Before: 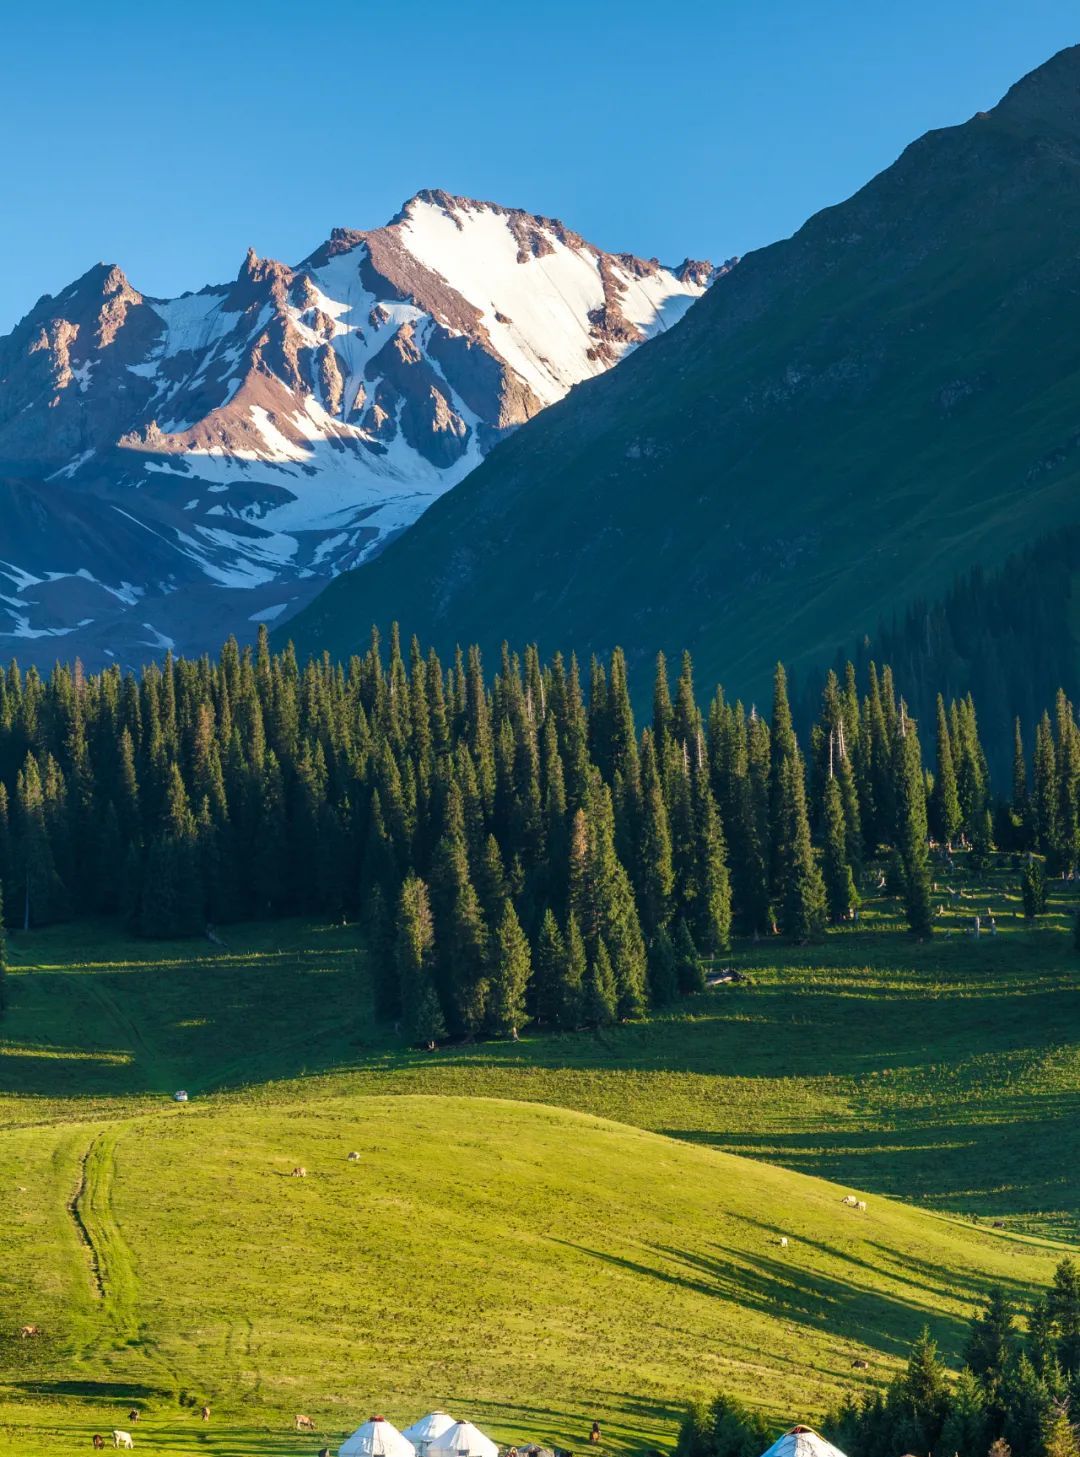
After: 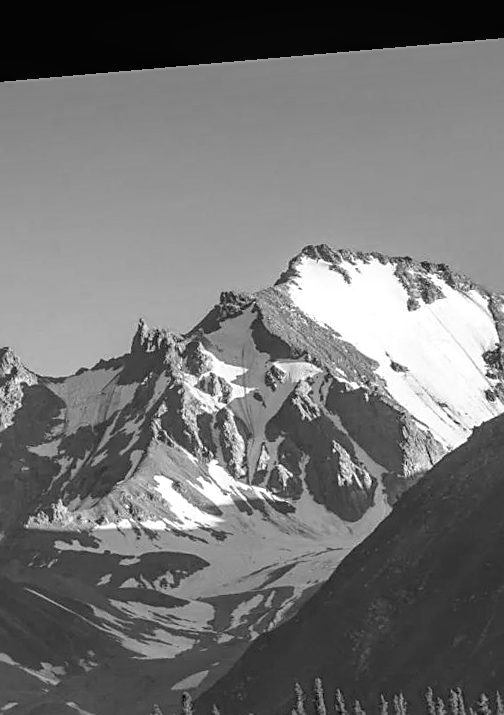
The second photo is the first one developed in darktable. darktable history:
white balance: red 0.924, blue 1.095
monochrome: a -74.22, b 78.2
crop and rotate: left 10.817%, top 0.062%, right 47.194%, bottom 53.626%
sharpen: on, module defaults
local contrast: on, module defaults
rgb levels: levels [[0.01, 0.419, 0.839], [0, 0.5, 1], [0, 0.5, 1]]
rotate and perspective: rotation -4.98°, automatic cropping off
